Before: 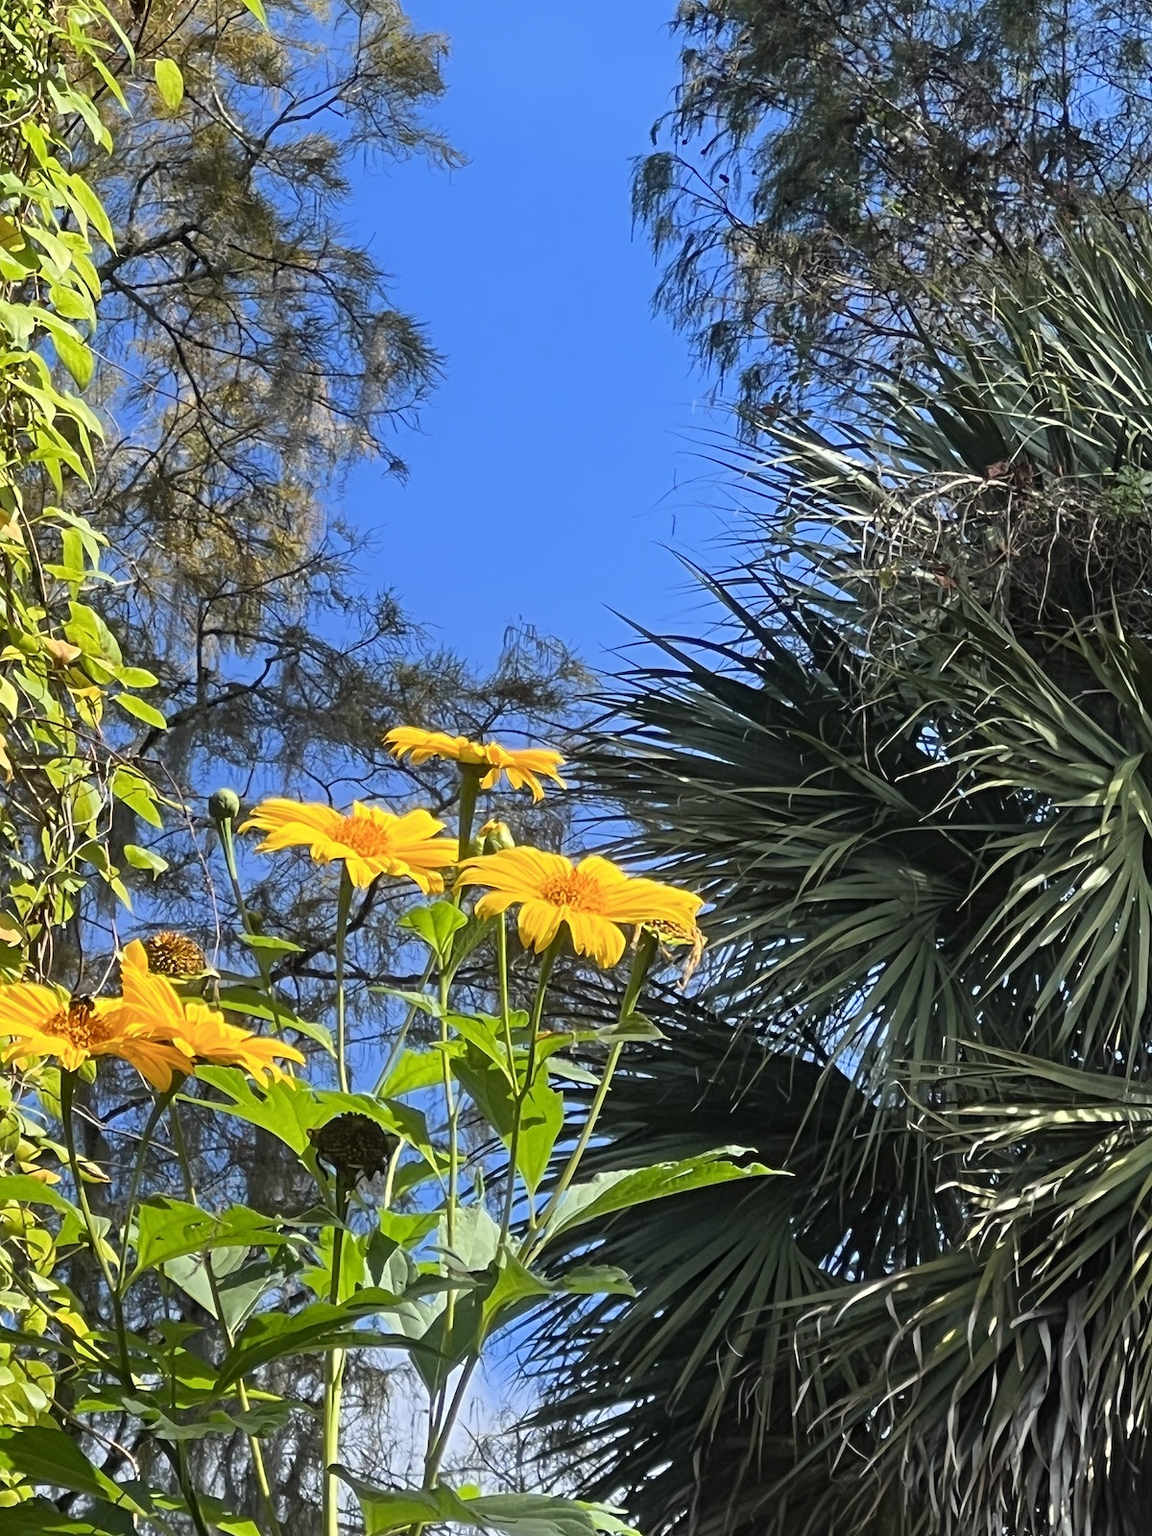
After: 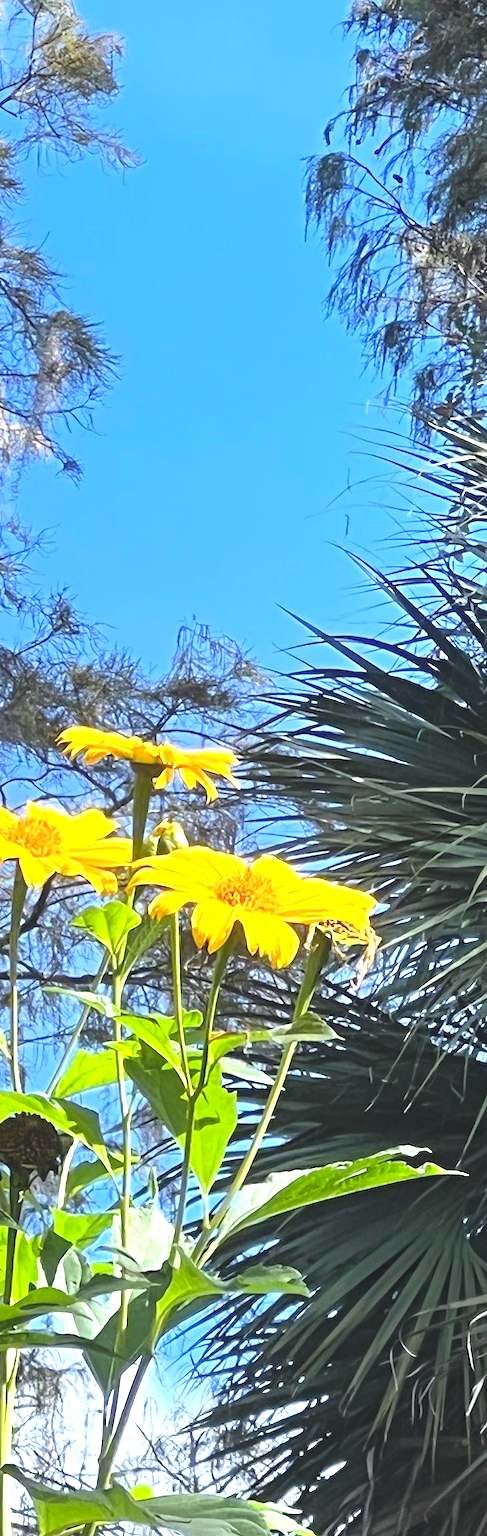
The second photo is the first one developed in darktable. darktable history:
exposure: black level correction -0.006, exposure 1 EV, compensate highlight preservation false
color calibration: illuminant as shot in camera, x 0.358, y 0.373, temperature 4628.91 K
crop: left 28.366%, right 29.27%
